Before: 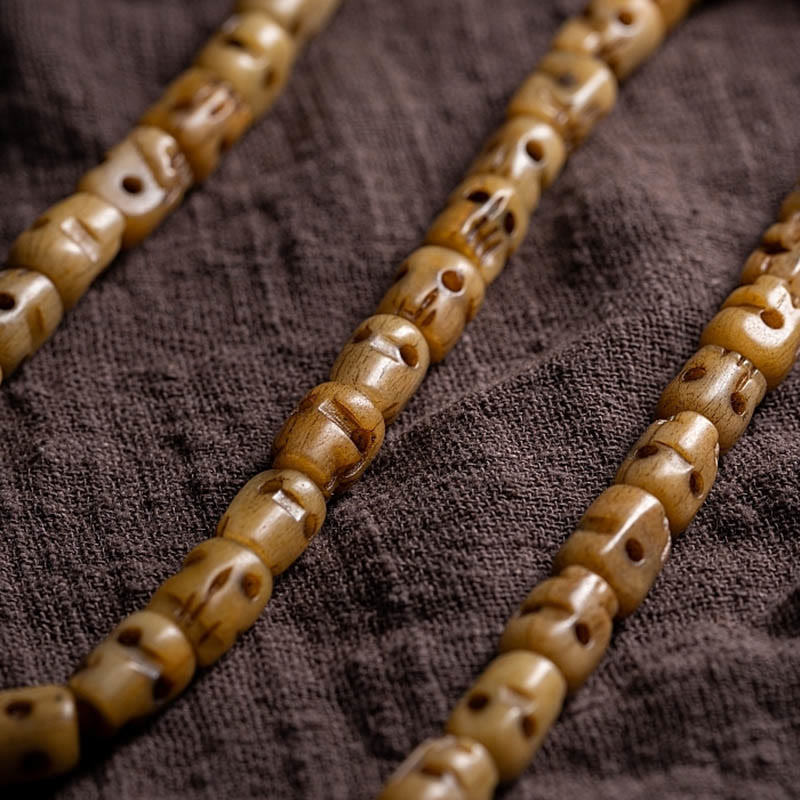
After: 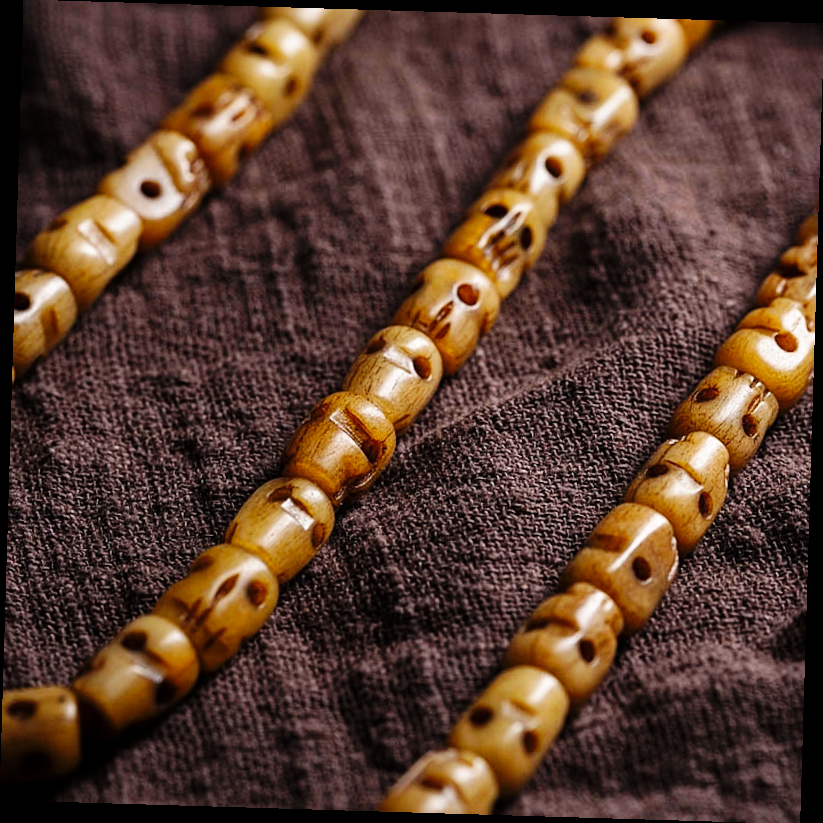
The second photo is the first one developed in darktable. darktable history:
rotate and perspective: rotation 1.72°, automatic cropping off
base curve: curves: ch0 [(0, 0) (0.036, 0.025) (0.121, 0.166) (0.206, 0.329) (0.605, 0.79) (1, 1)], preserve colors none
